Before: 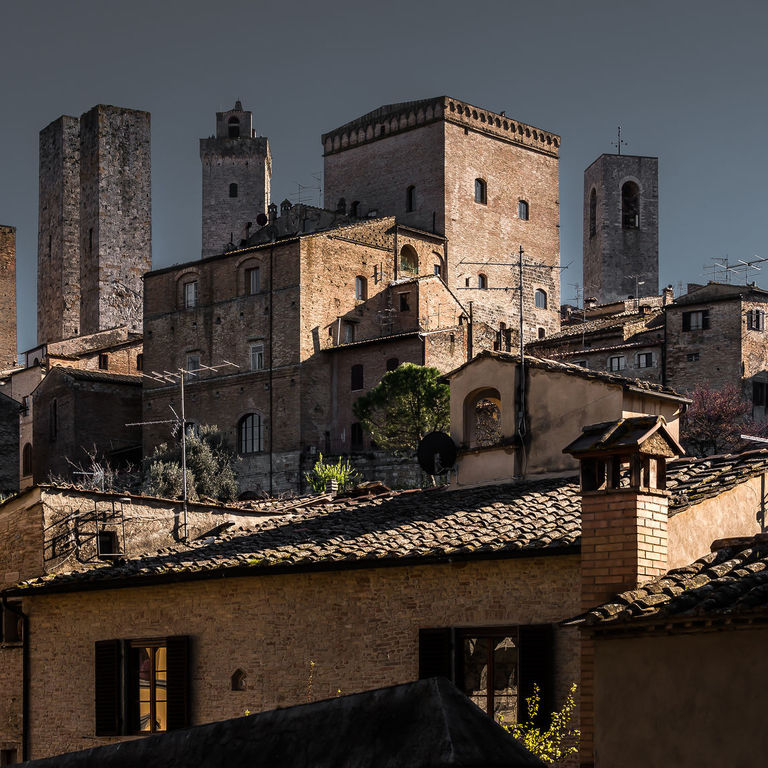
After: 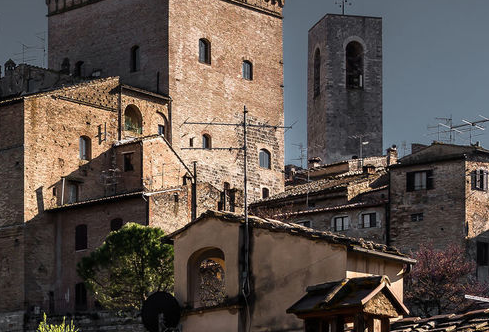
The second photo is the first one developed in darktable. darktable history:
exposure: compensate highlight preservation false
crop: left 36.005%, top 18.293%, right 0.31%, bottom 38.444%
